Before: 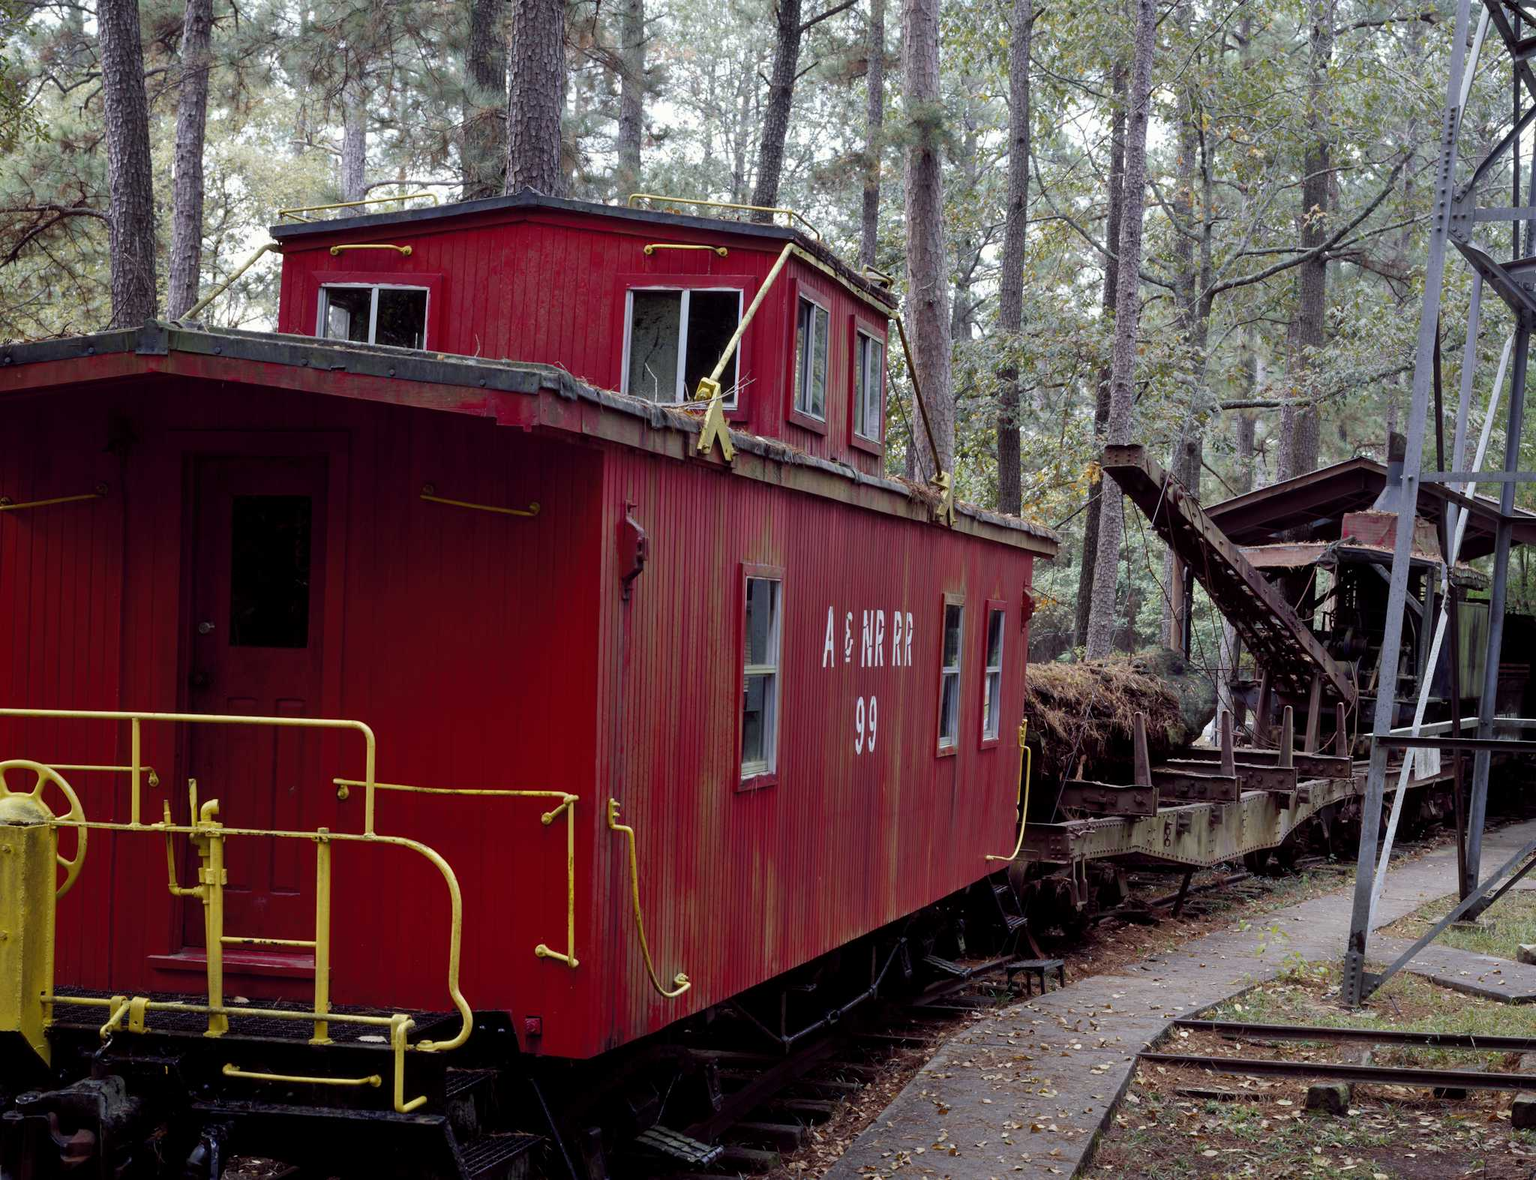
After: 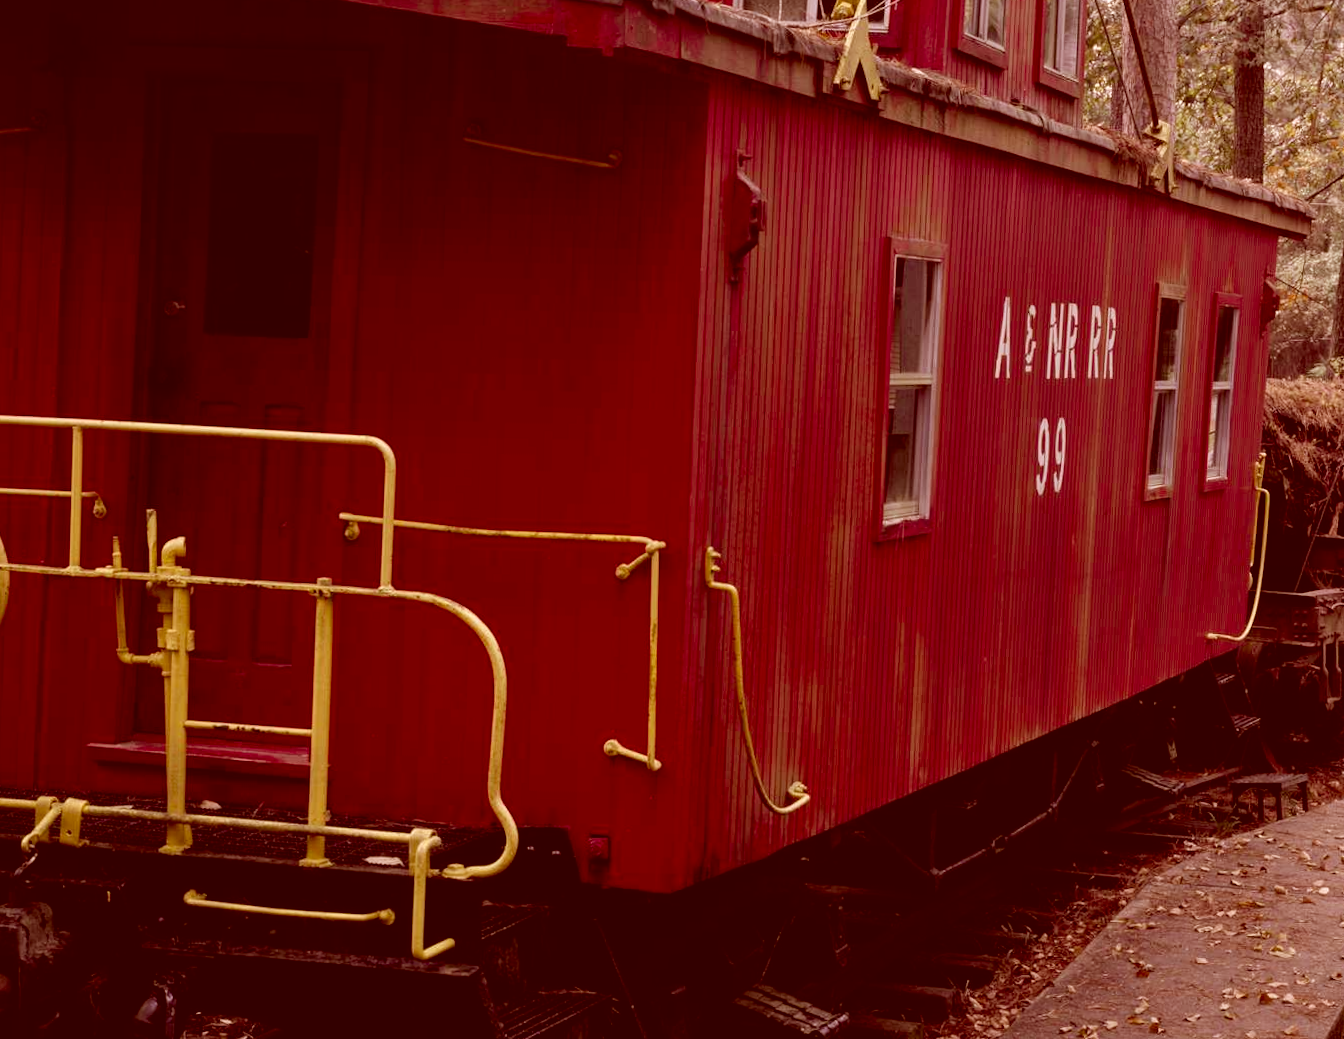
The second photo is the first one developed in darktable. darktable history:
crop and rotate: angle -1.2°, left 3.707%, top 32.145%, right 28.885%
color correction: highlights a* 9.22, highlights b* 8.86, shadows a* 39.65, shadows b* 39.33, saturation 0.808
